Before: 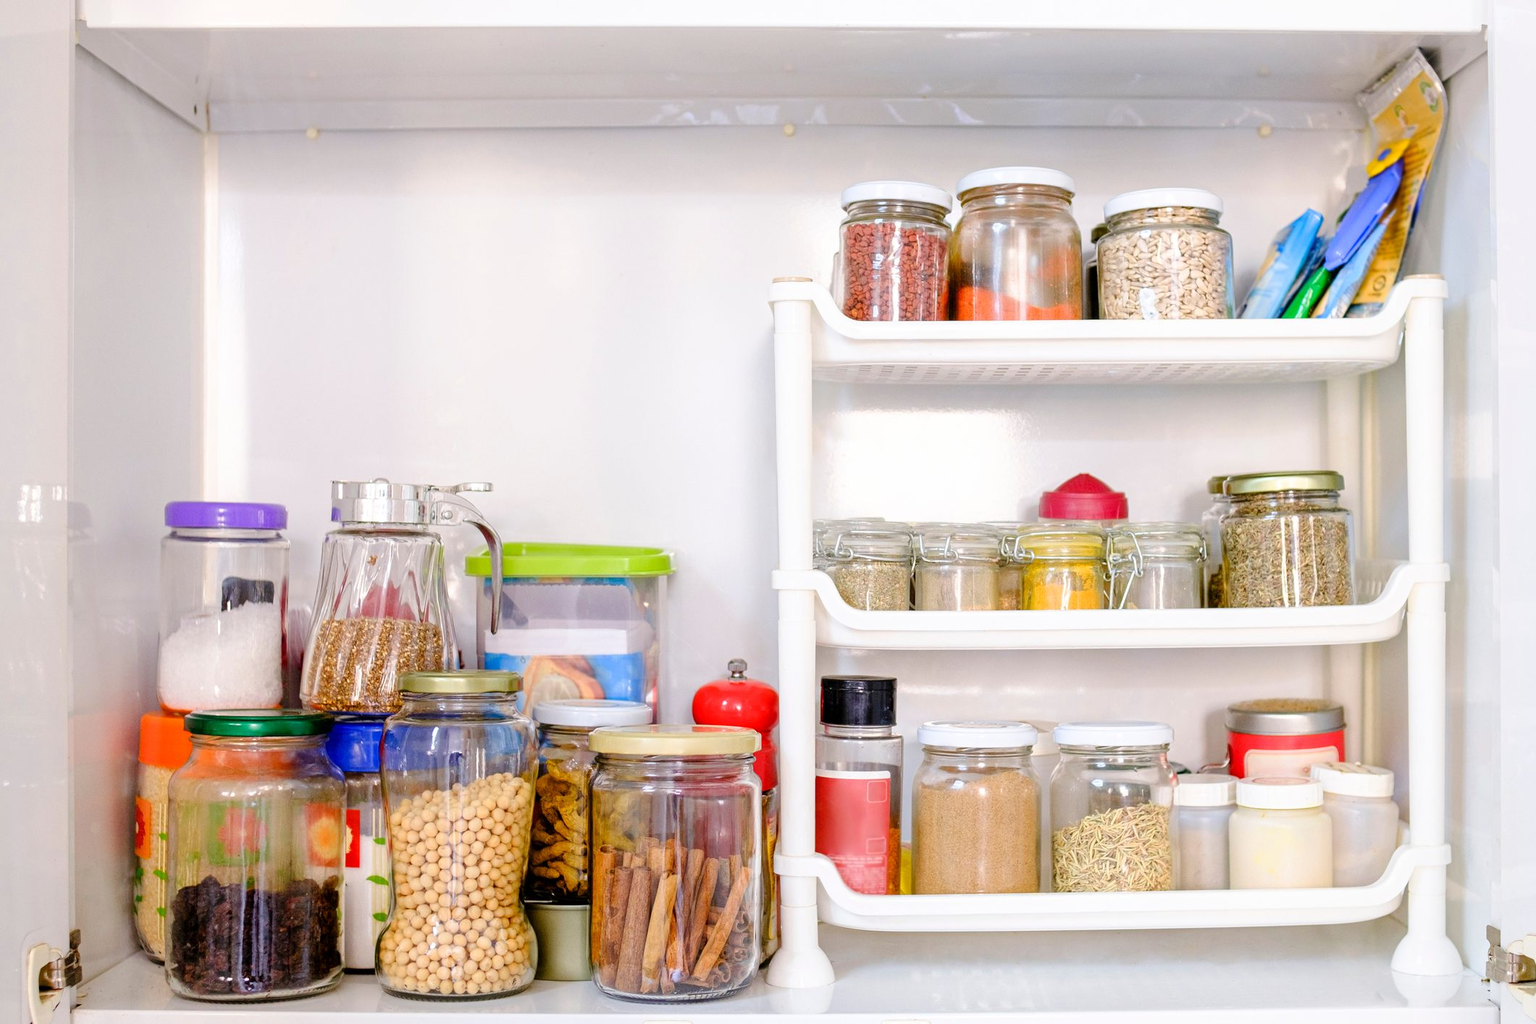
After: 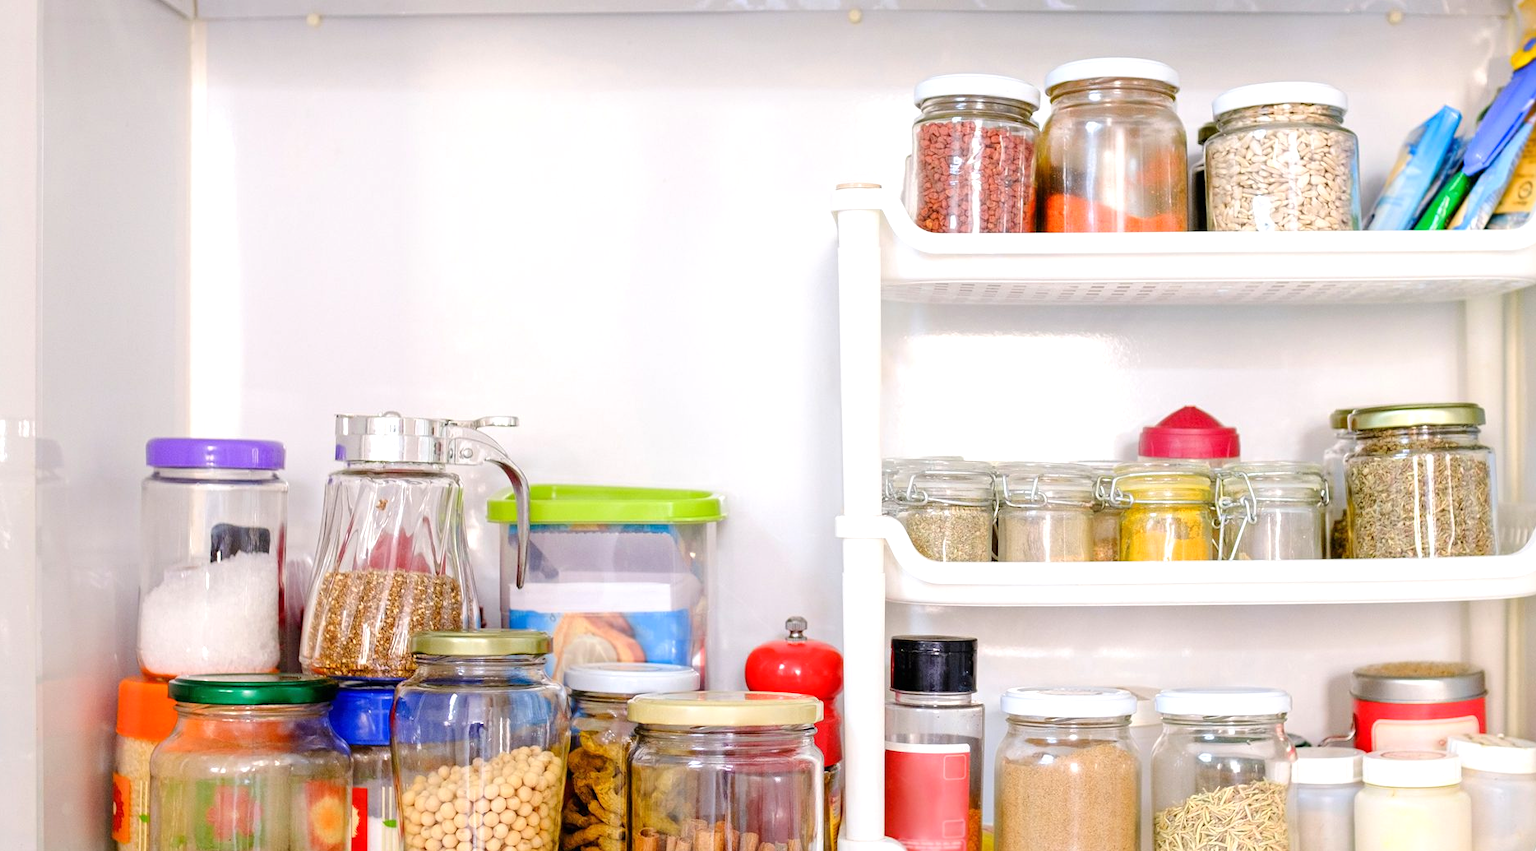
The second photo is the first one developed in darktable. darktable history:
crop and rotate: left 2.427%, top 11.321%, right 9.456%, bottom 15.468%
exposure: black level correction 0, exposure 1.199 EV, compensate exposure bias true, compensate highlight preservation false
